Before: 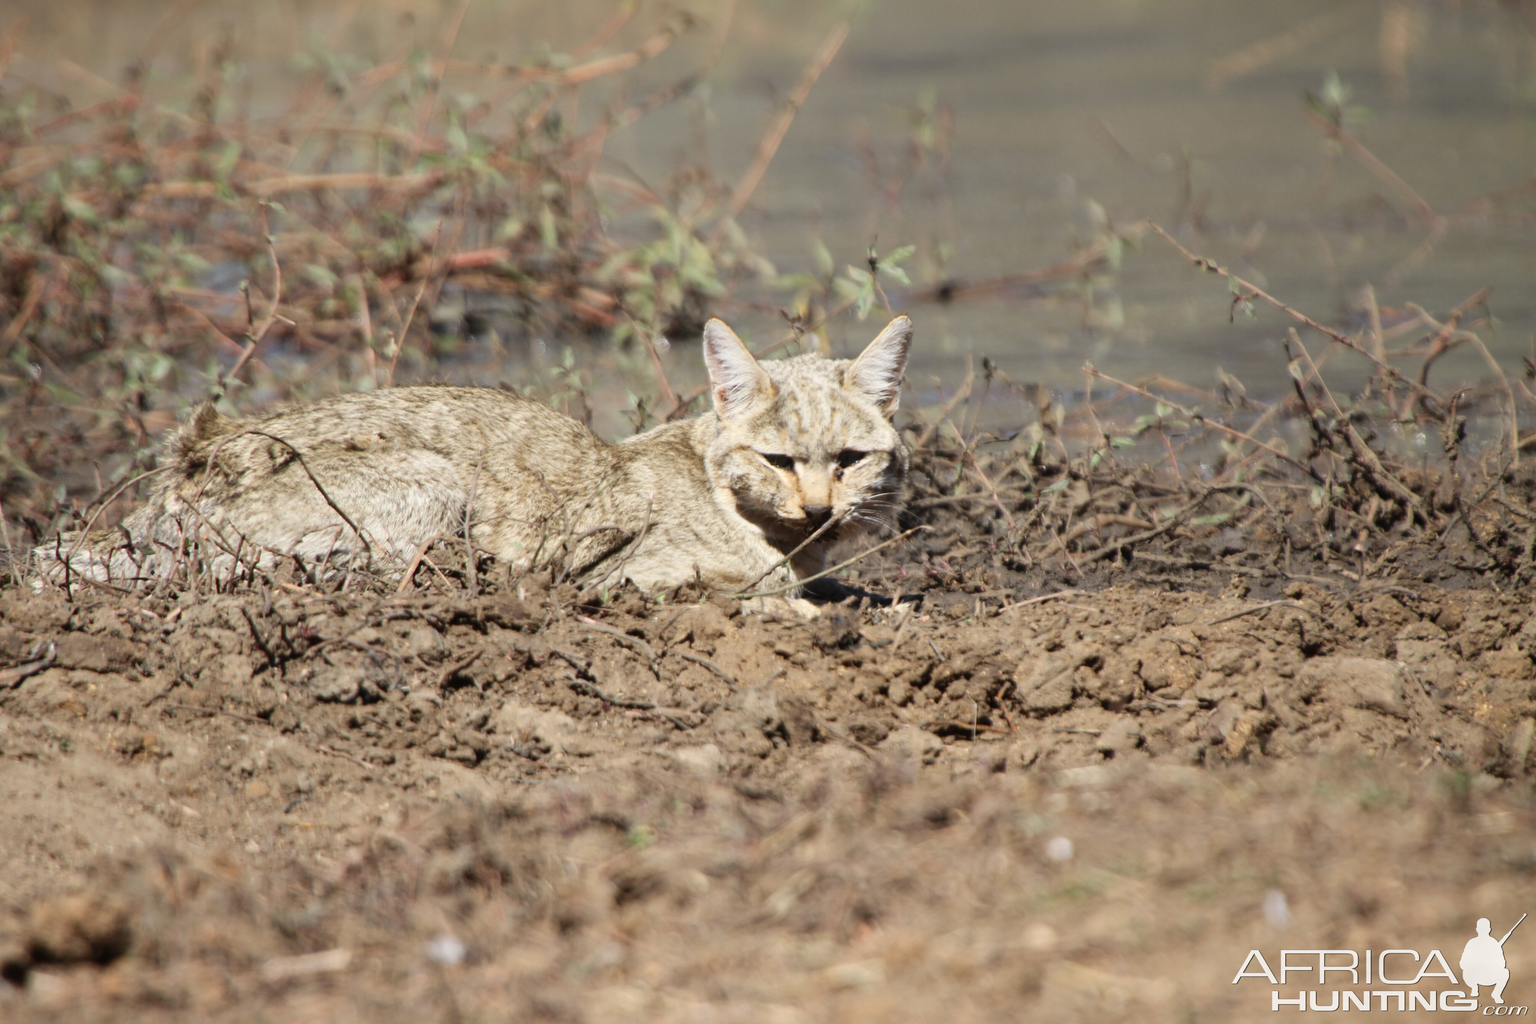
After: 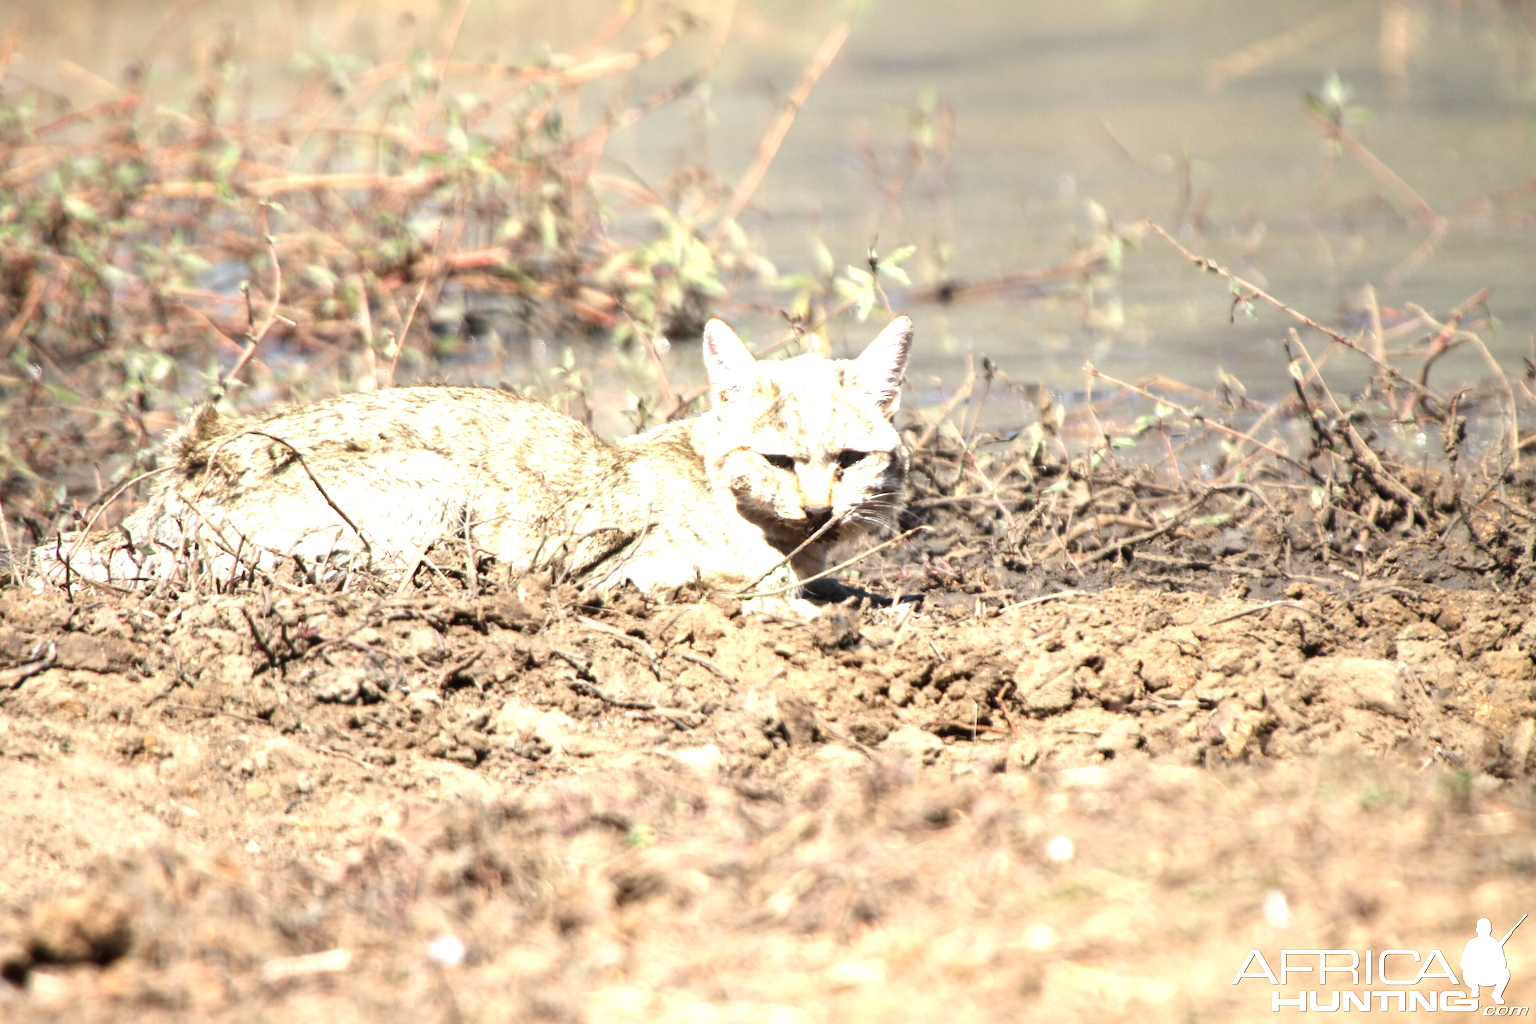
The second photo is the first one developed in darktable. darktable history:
exposure: black level correction 0.001, exposure 1.308 EV, compensate highlight preservation false
